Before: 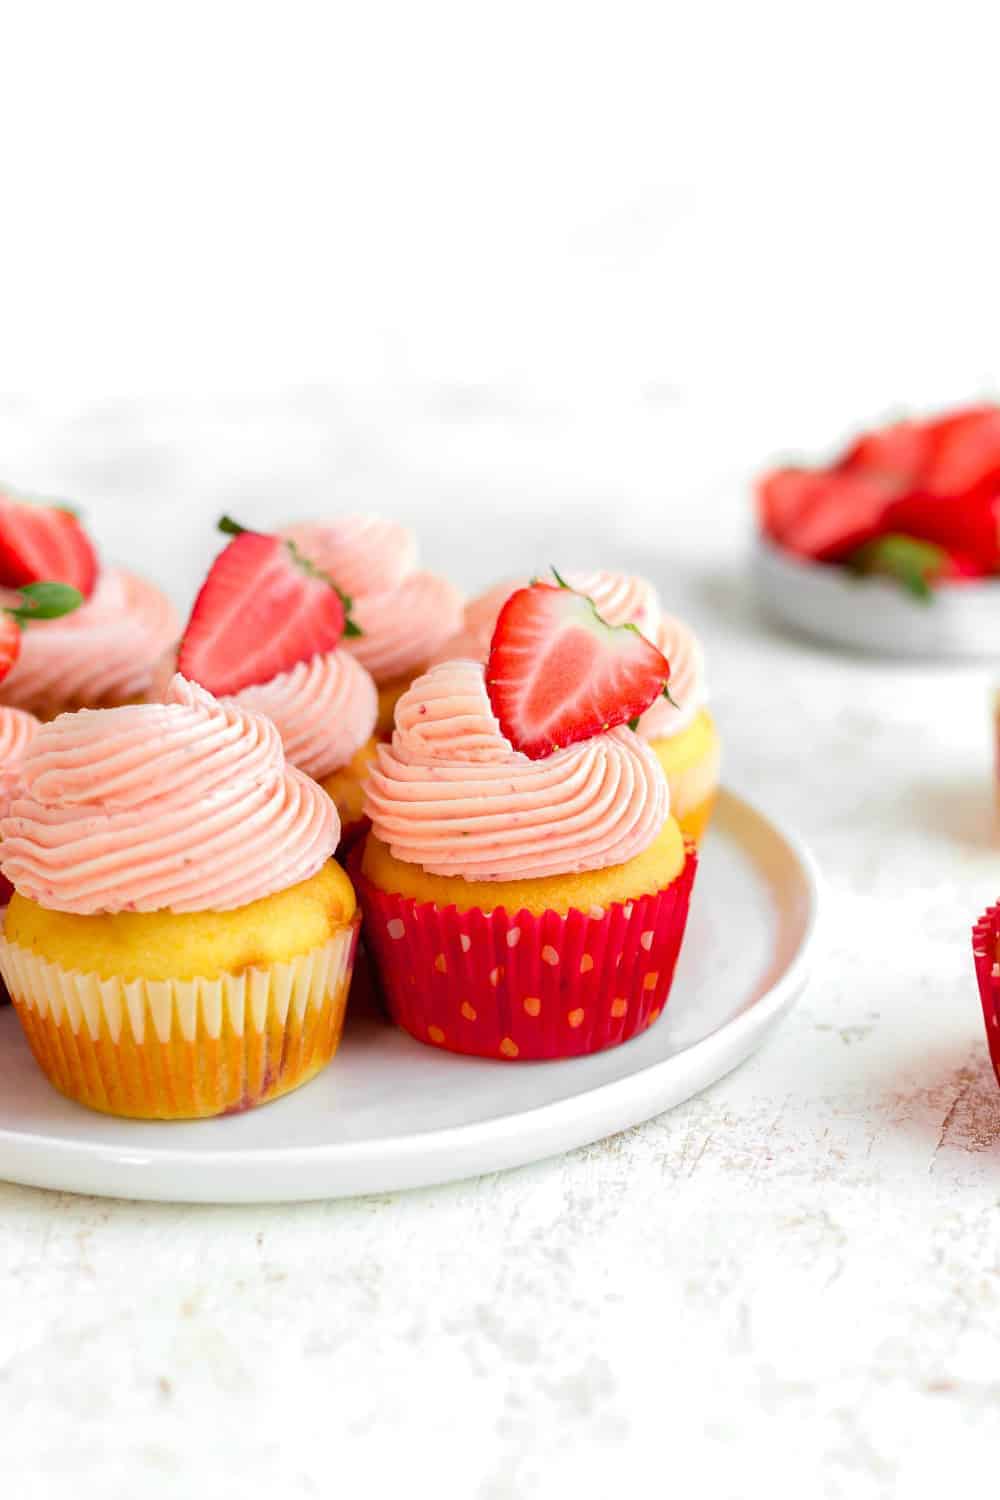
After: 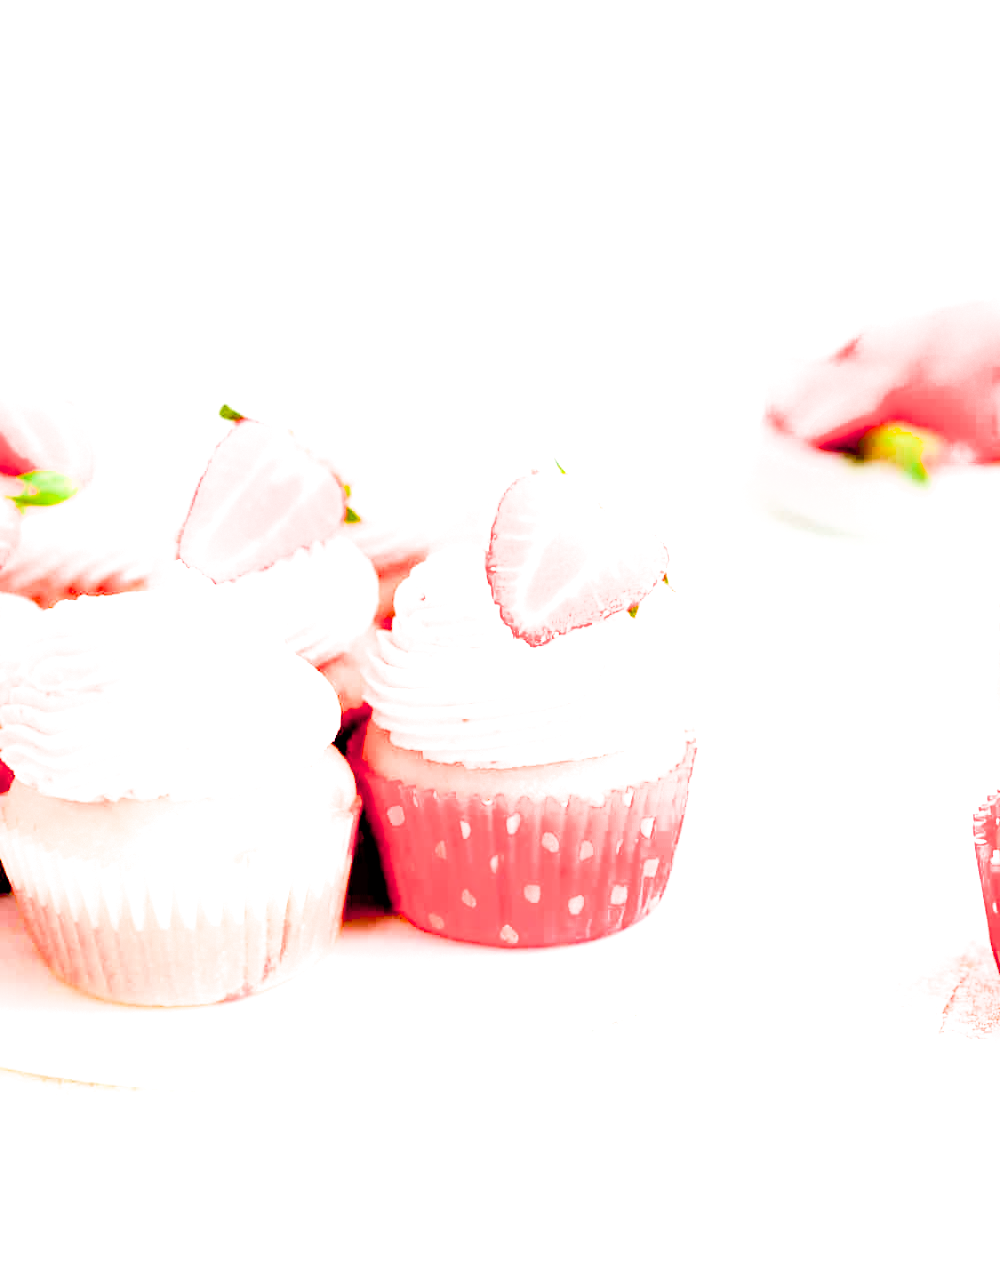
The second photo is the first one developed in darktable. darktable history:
filmic rgb: black relative exposure -5.01 EV, white relative exposure 3.99 EV, hardness 2.88, contrast 1.389, highlights saturation mix -21.08%, enable highlight reconstruction true
exposure: black level correction 0.014, exposure 1.769 EV, compensate highlight preservation false
crop: top 7.581%, bottom 8.21%
tone equalizer: -8 EV -0.779 EV, -7 EV -0.687 EV, -6 EV -0.627 EV, -5 EV -0.363 EV, -3 EV 0.383 EV, -2 EV 0.6 EV, -1 EV 0.699 EV, +0 EV 0.759 EV
velvia: on, module defaults
